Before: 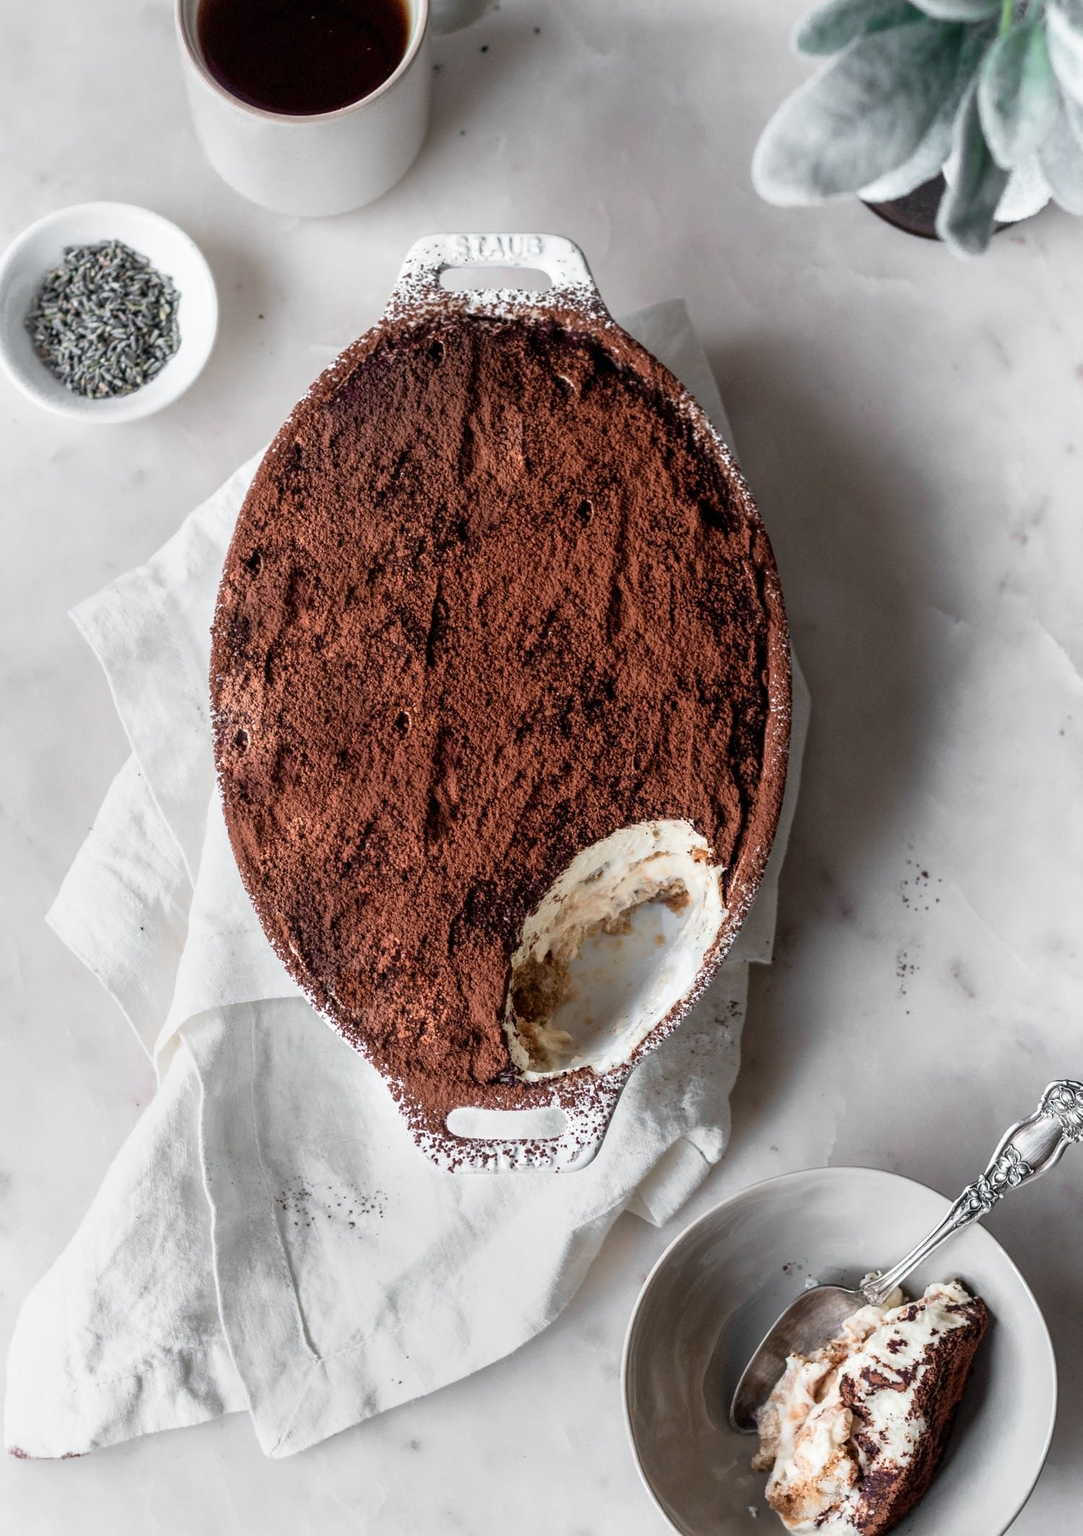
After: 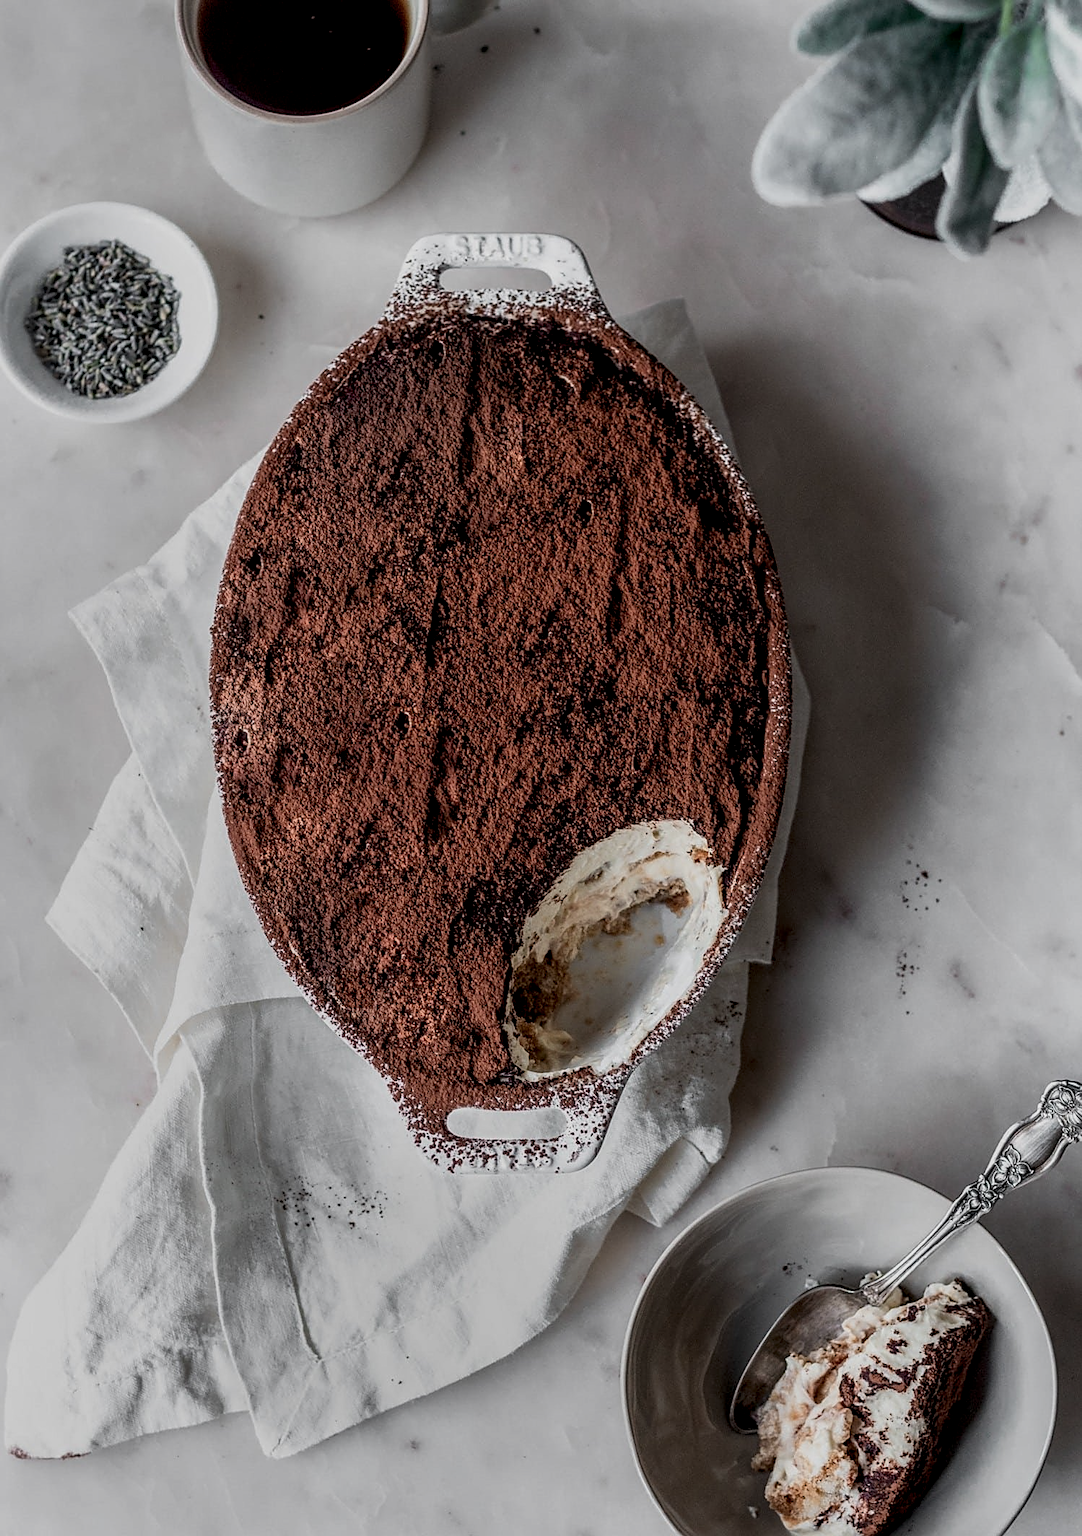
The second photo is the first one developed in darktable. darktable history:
exposure: black level correction 0, exposure -0.721 EV, compensate highlight preservation false
local contrast: detail 144%
sharpen: on, module defaults
